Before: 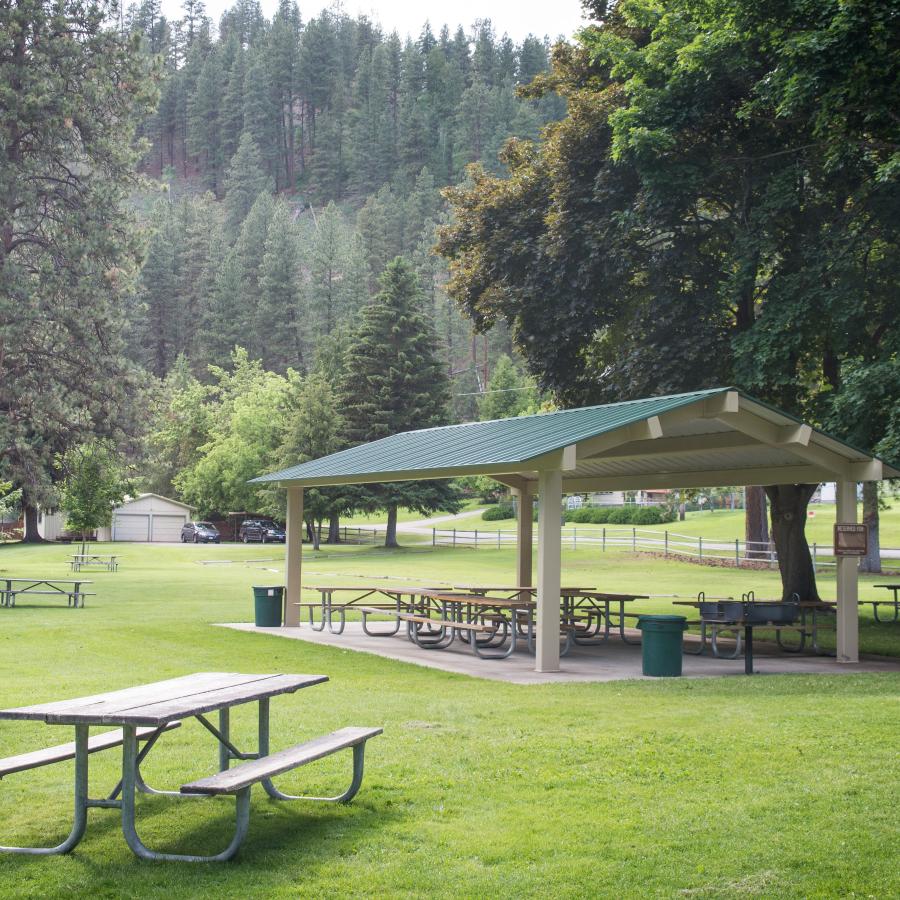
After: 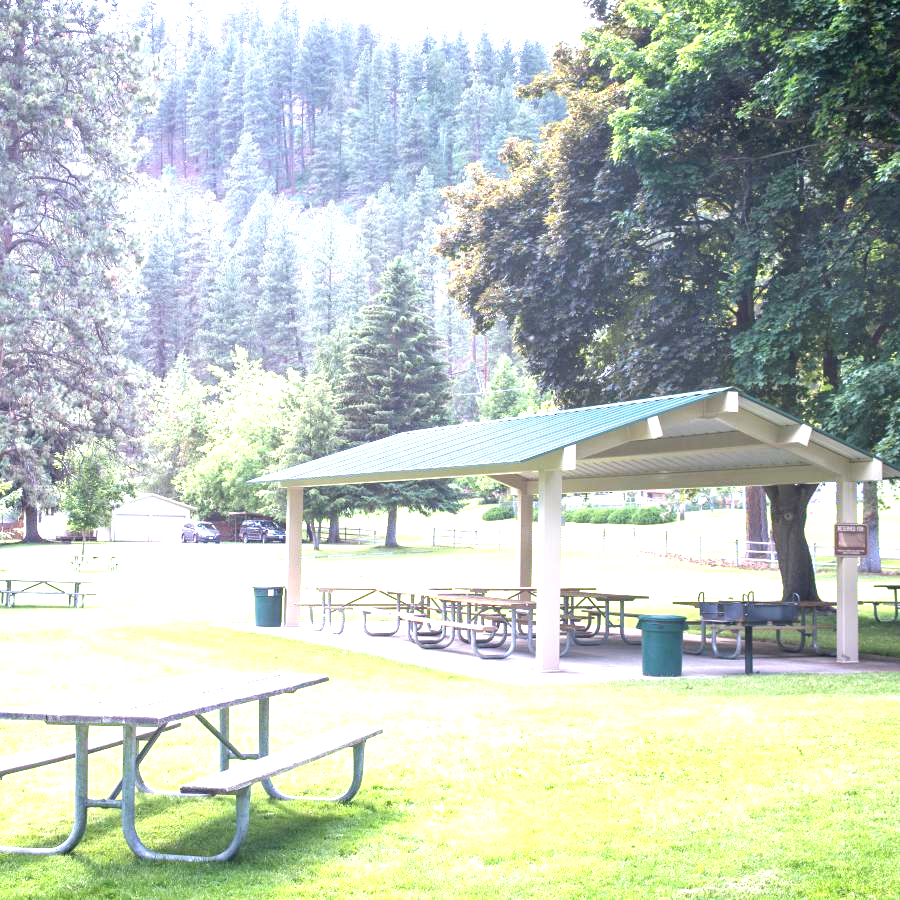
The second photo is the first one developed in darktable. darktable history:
local contrast: mode bilateral grid, contrast 10, coarseness 25, detail 110%, midtone range 0.2
color calibration: illuminant custom, x 0.363, y 0.385, temperature 4528.03 K
exposure: black level correction 0, exposure 1.741 EV, compensate exposure bias true, compensate highlight preservation false
